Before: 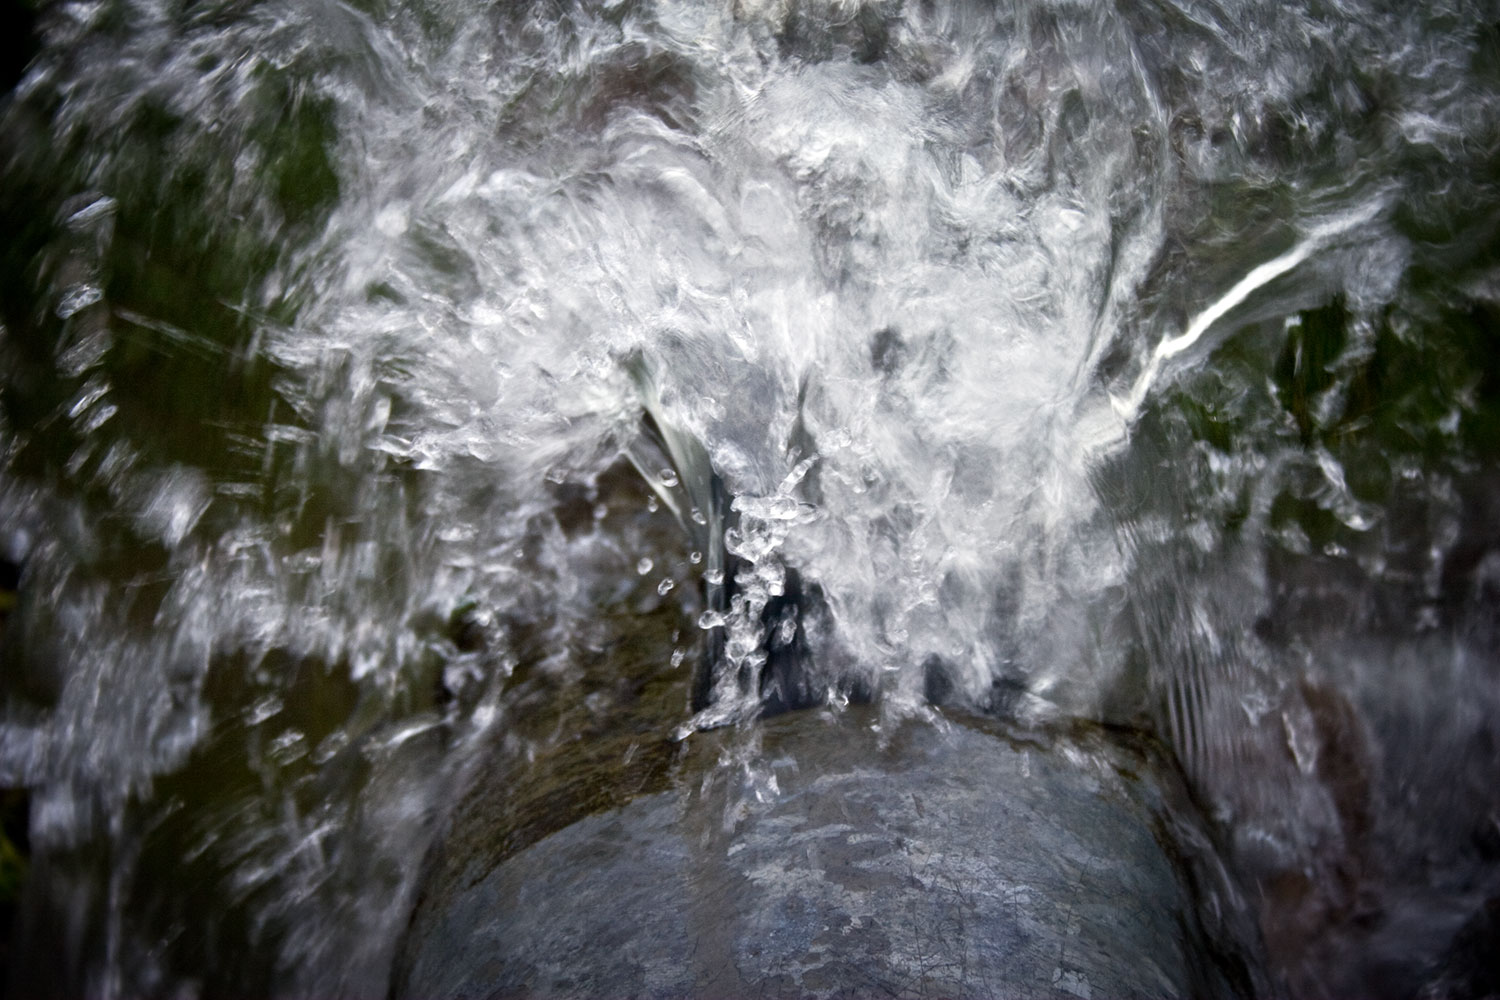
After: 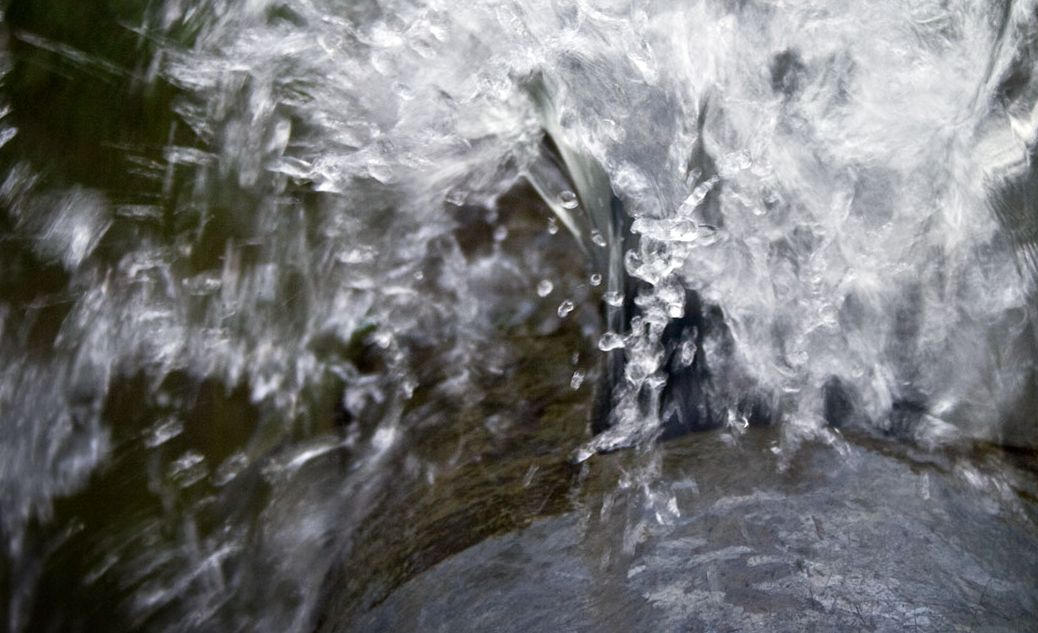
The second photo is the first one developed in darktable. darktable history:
crop: left 6.719%, top 27.836%, right 24.046%, bottom 8.831%
